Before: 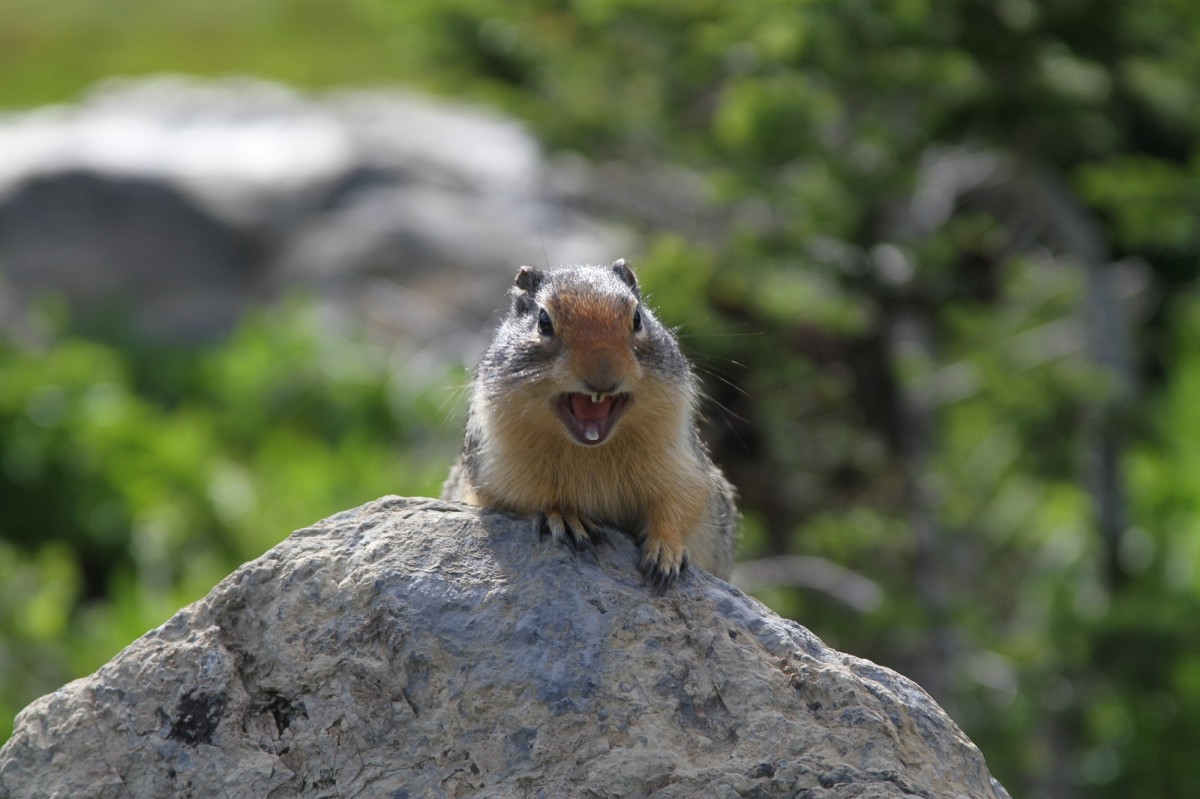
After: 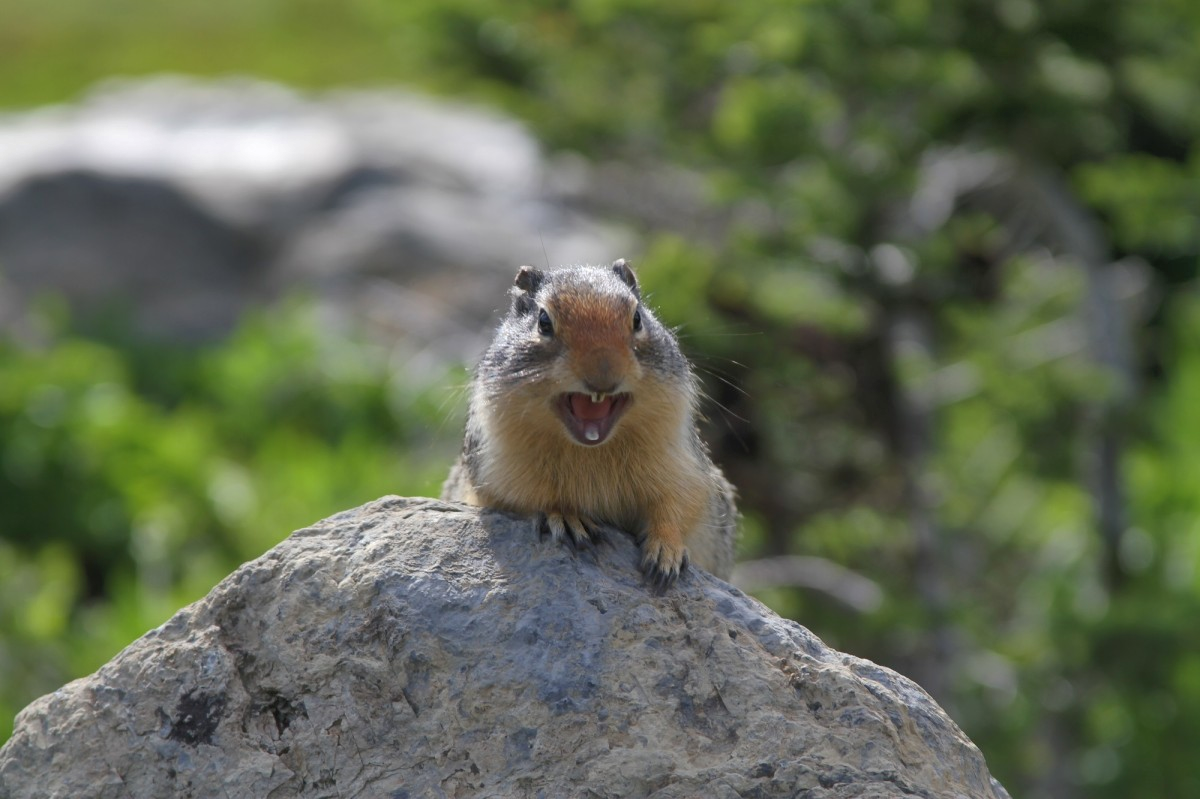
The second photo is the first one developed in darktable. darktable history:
shadows and highlights: on, module defaults
tone equalizer: -7 EV 0.136 EV, edges refinement/feathering 500, mask exposure compensation -1.57 EV, preserve details no
